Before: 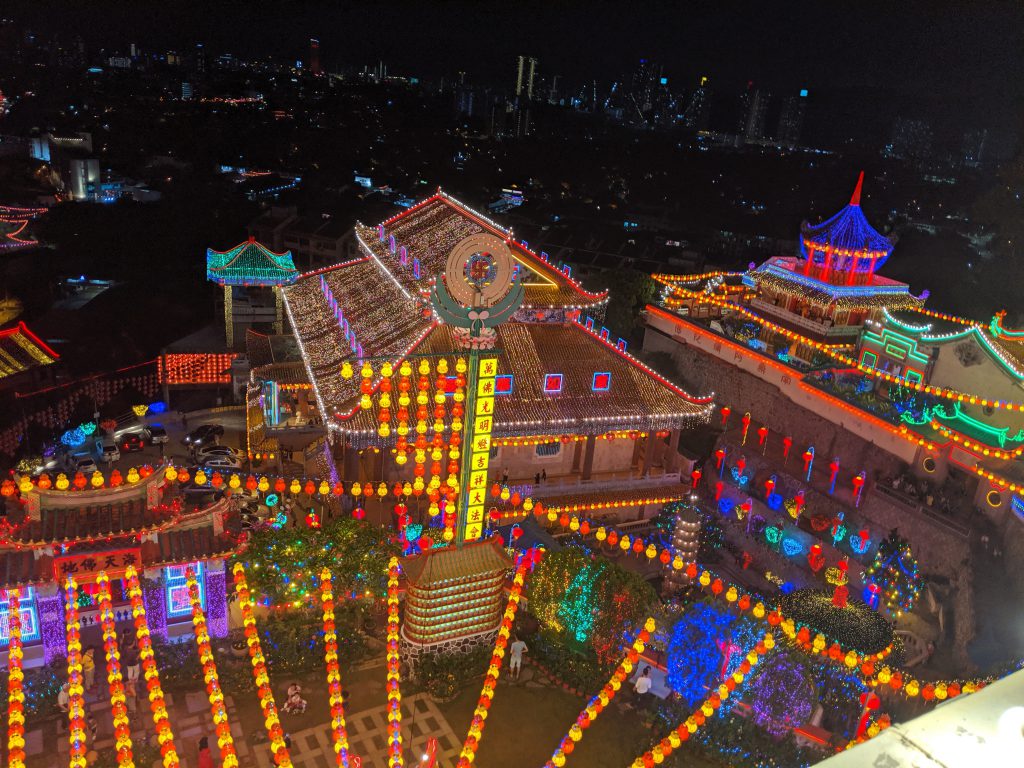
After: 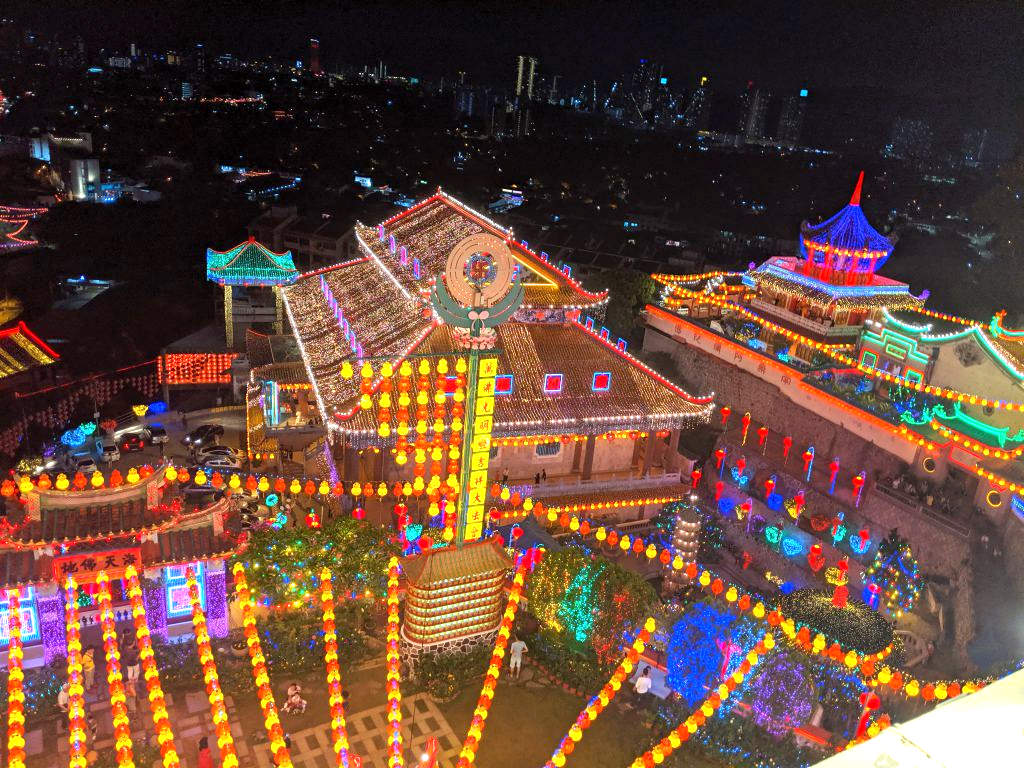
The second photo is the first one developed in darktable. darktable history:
exposure: black level correction 0.001, exposure 1 EV, compensate exposure bias true, compensate highlight preservation false
